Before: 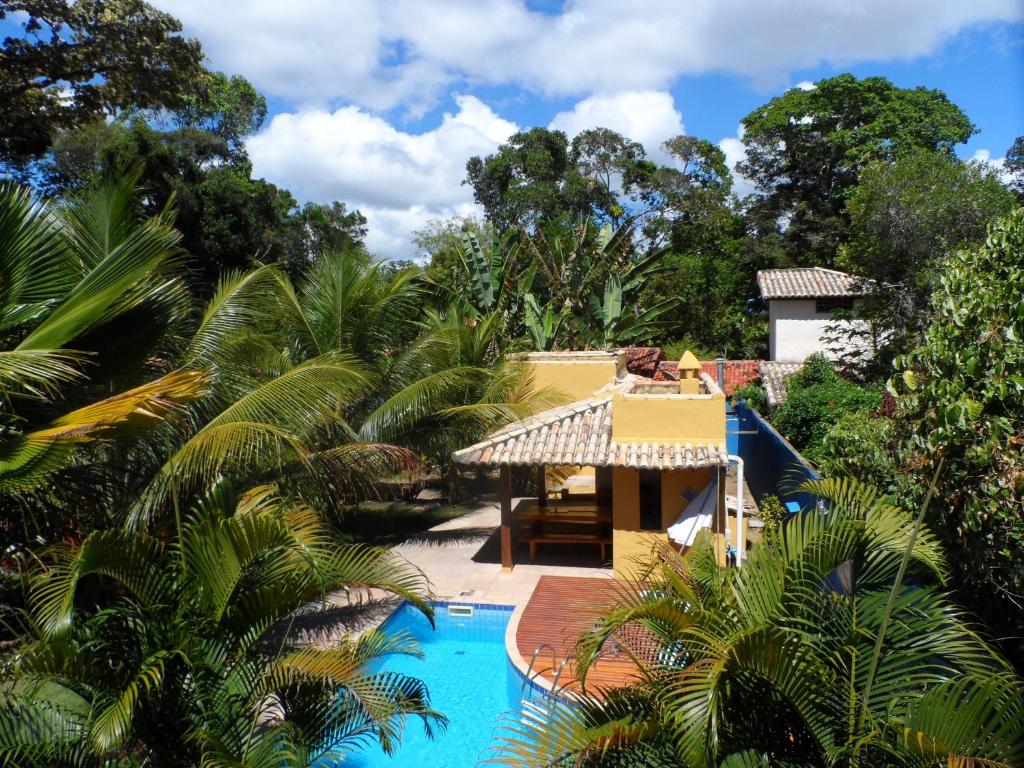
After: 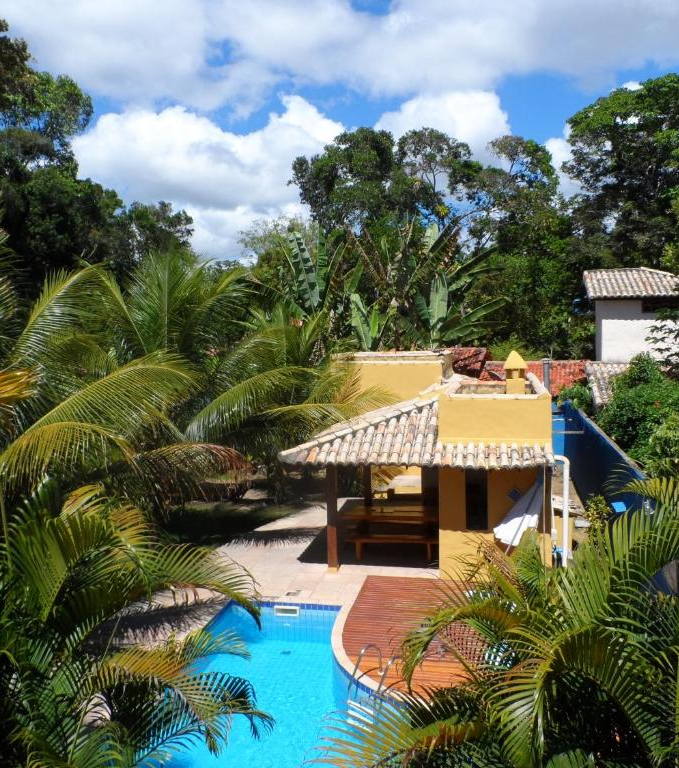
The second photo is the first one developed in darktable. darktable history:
crop: left 16.999%, right 16.657%
